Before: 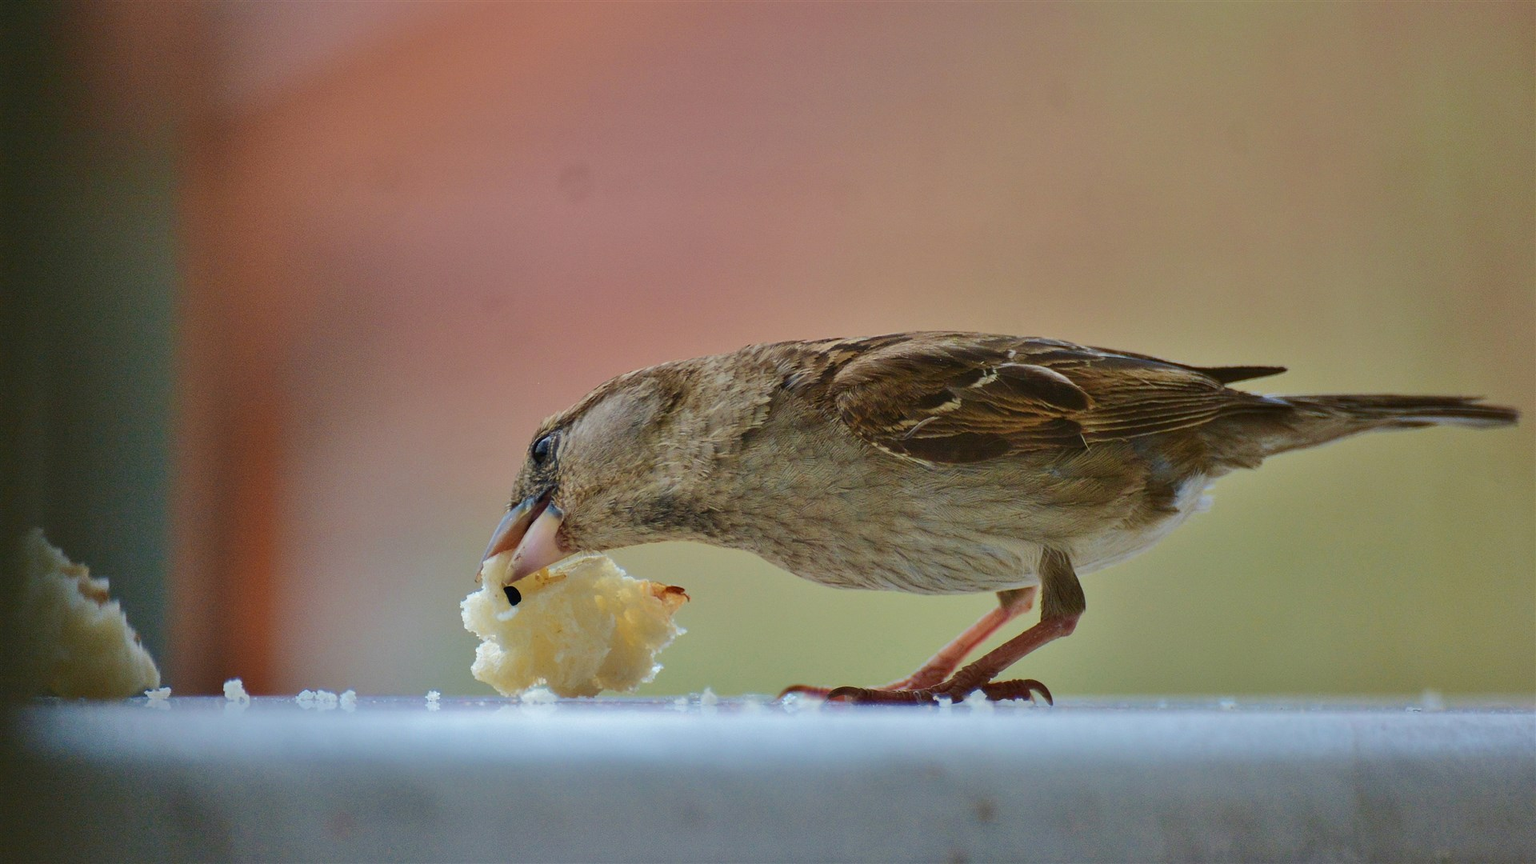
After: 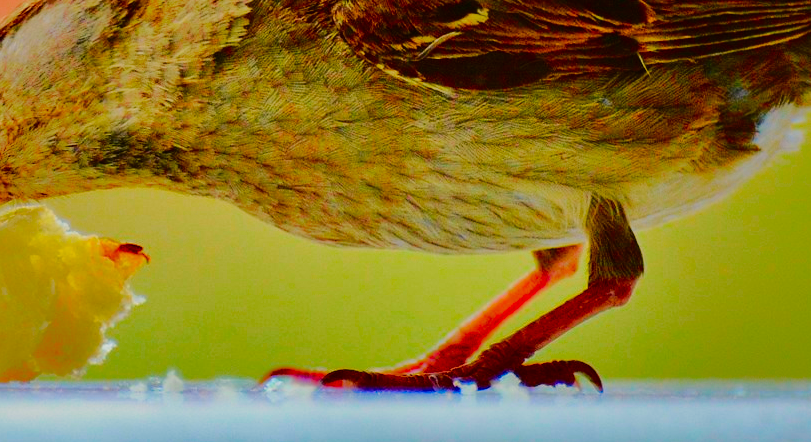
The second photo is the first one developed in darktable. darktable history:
color zones: curves: ch1 [(0.25, 0.61) (0.75, 0.248)]
exposure: black level correction 0, exposure 0 EV, compensate highlight preservation false
crop: left 37.18%, top 45.291%, right 20.57%, bottom 13.71%
base curve: curves: ch0 [(0, 0) (0.032, 0.025) (0.121, 0.166) (0.206, 0.329) (0.605, 0.79) (1, 1)], preserve colors none
tone curve: curves: ch0 [(0, 0) (0.128, 0.068) (0.292, 0.274) (0.46, 0.482) (0.653, 0.717) (0.819, 0.869) (0.998, 0.969)]; ch1 [(0, 0) (0.384, 0.365) (0.463, 0.45) (0.486, 0.486) (0.503, 0.504) (0.517, 0.517) (0.549, 0.572) (0.583, 0.615) (0.672, 0.699) (0.774, 0.817) (1, 1)]; ch2 [(0, 0) (0.374, 0.344) (0.446, 0.443) (0.494, 0.5) (0.527, 0.529) (0.565, 0.591) (0.644, 0.682) (1, 1)], color space Lab, independent channels, preserve colors none
color balance rgb: highlights gain › chroma 3.056%, highlights gain › hue 72.71°, linear chroma grading › global chroma 19.094%, perceptual saturation grading › global saturation 20%, perceptual saturation grading › highlights -25.301%, perceptual saturation grading › shadows 25.206%
shadows and highlights: shadows -19.43, highlights -73.68
